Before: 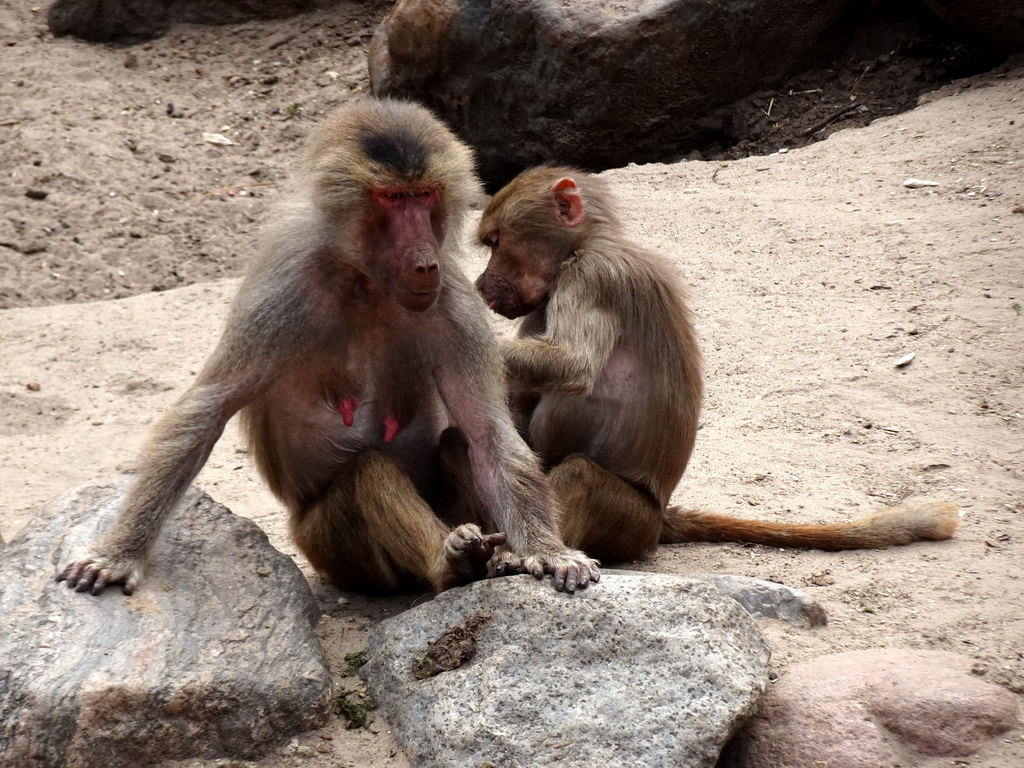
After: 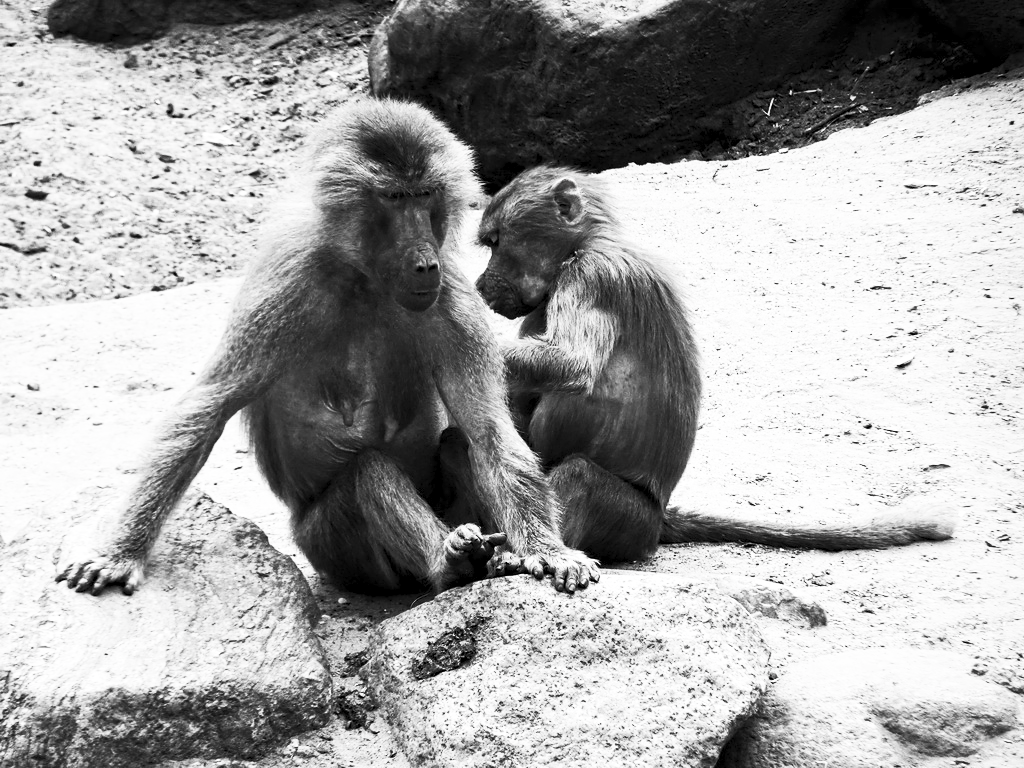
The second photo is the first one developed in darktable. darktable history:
contrast brightness saturation: contrast 0.534, brightness 0.456, saturation -0.992
color calibration: illuminant as shot in camera, x 0.37, y 0.382, temperature 4317.9 K
contrast equalizer: octaves 7, y [[0.502, 0.505, 0.512, 0.529, 0.564, 0.588], [0.5 ×6], [0.502, 0.505, 0.512, 0.529, 0.564, 0.588], [0, 0.001, 0.001, 0.004, 0.008, 0.011], [0, 0.001, 0.001, 0.004, 0.008, 0.011]]
